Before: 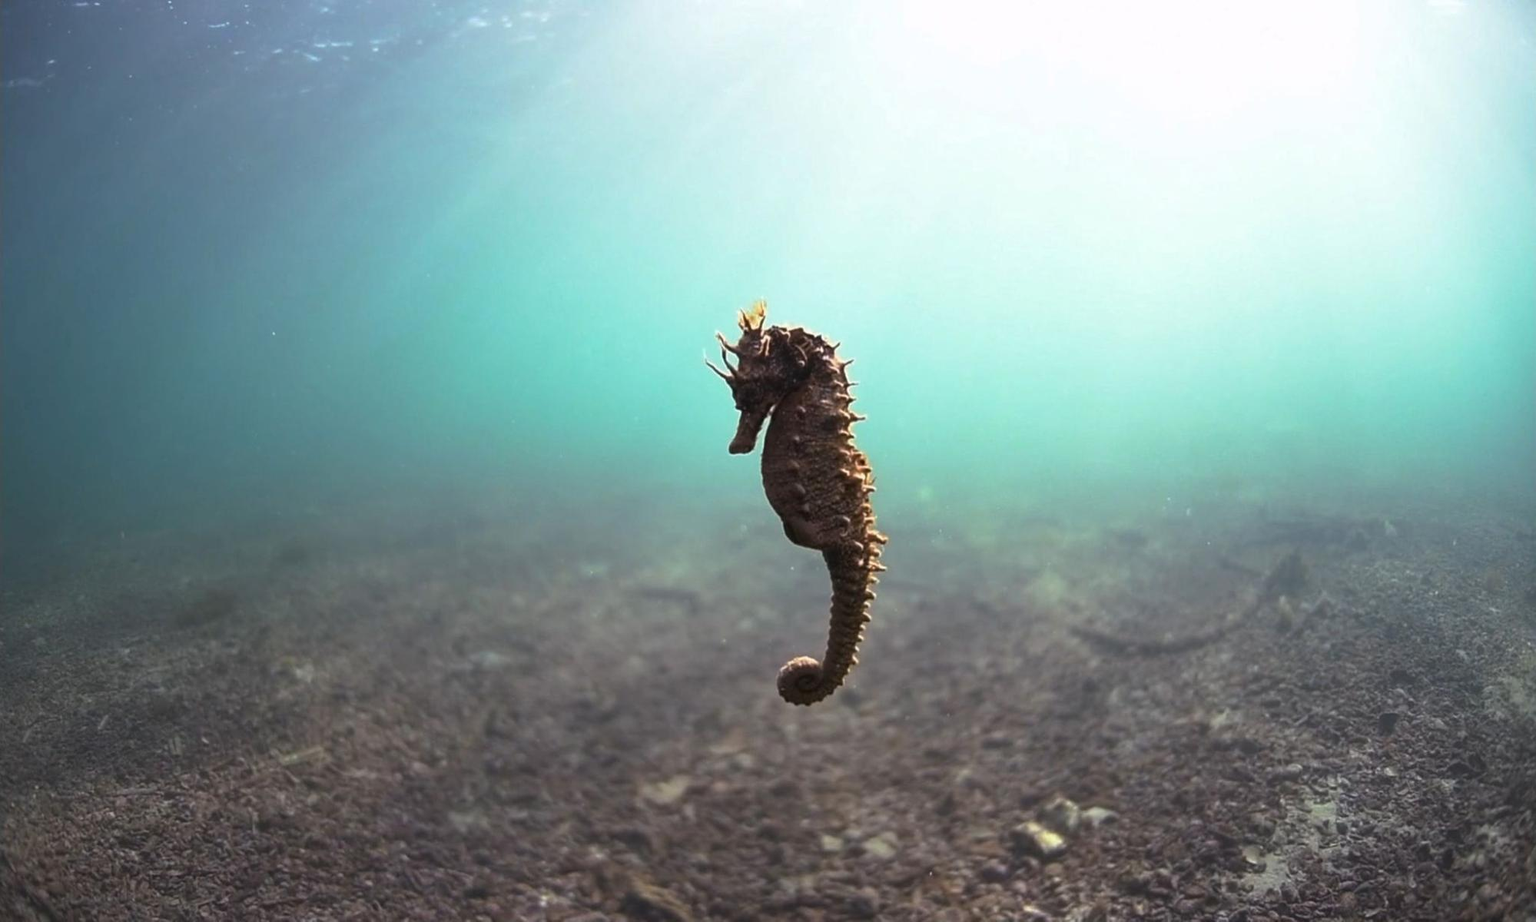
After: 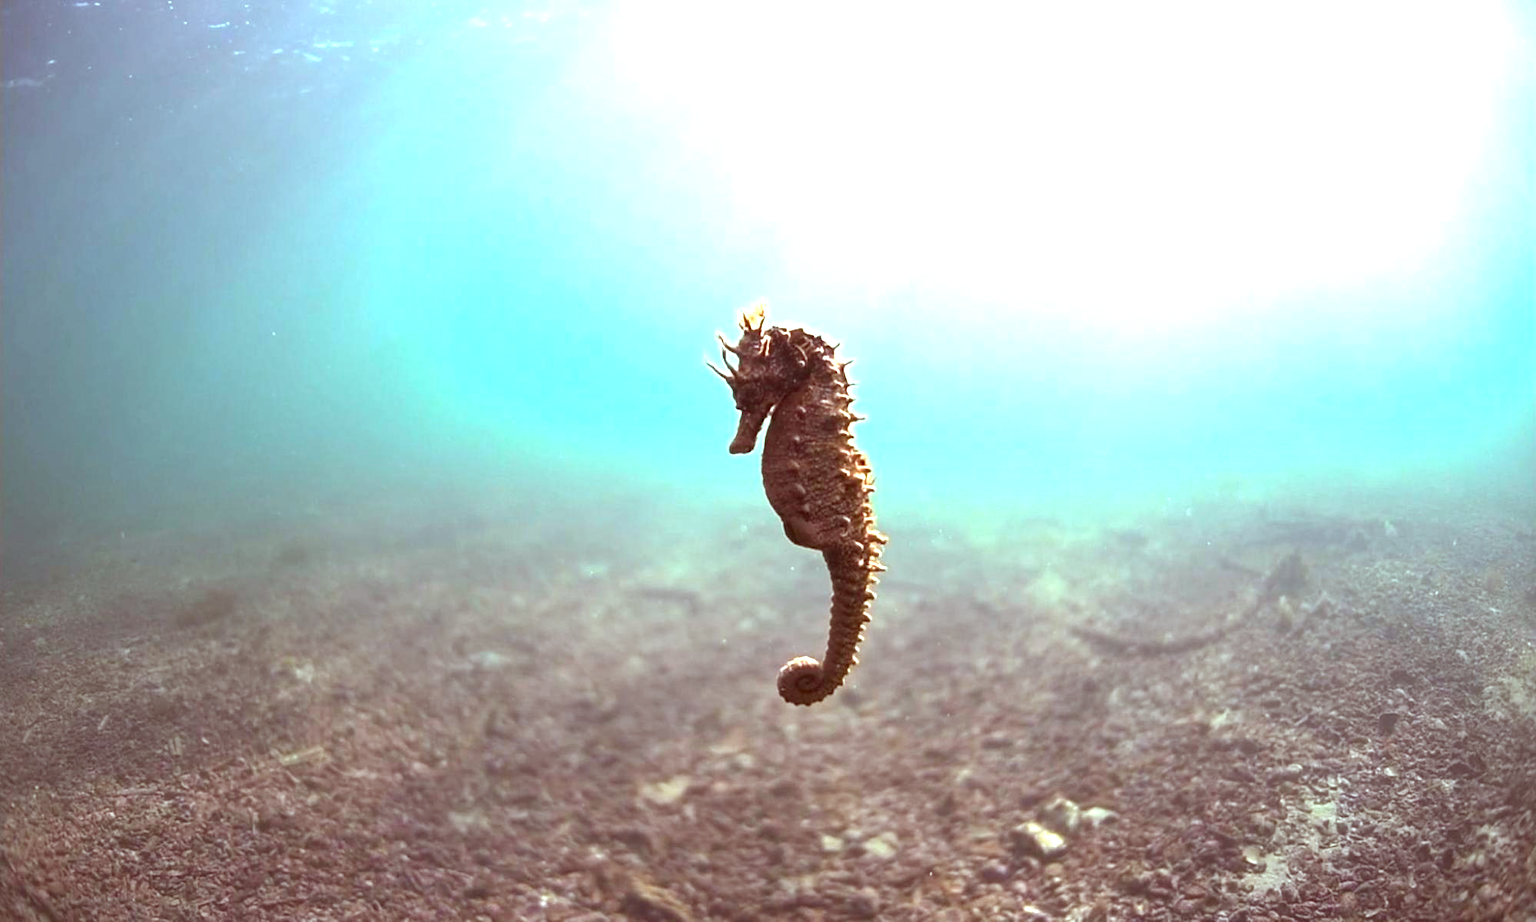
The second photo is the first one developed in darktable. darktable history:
color correction: highlights a* -7.23, highlights b* -0.161, shadows a* 20.08, shadows b* 11.73
exposure: black level correction 0, exposure 1.2 EV, compensate exposure bias true, compensate highlight preservation false
